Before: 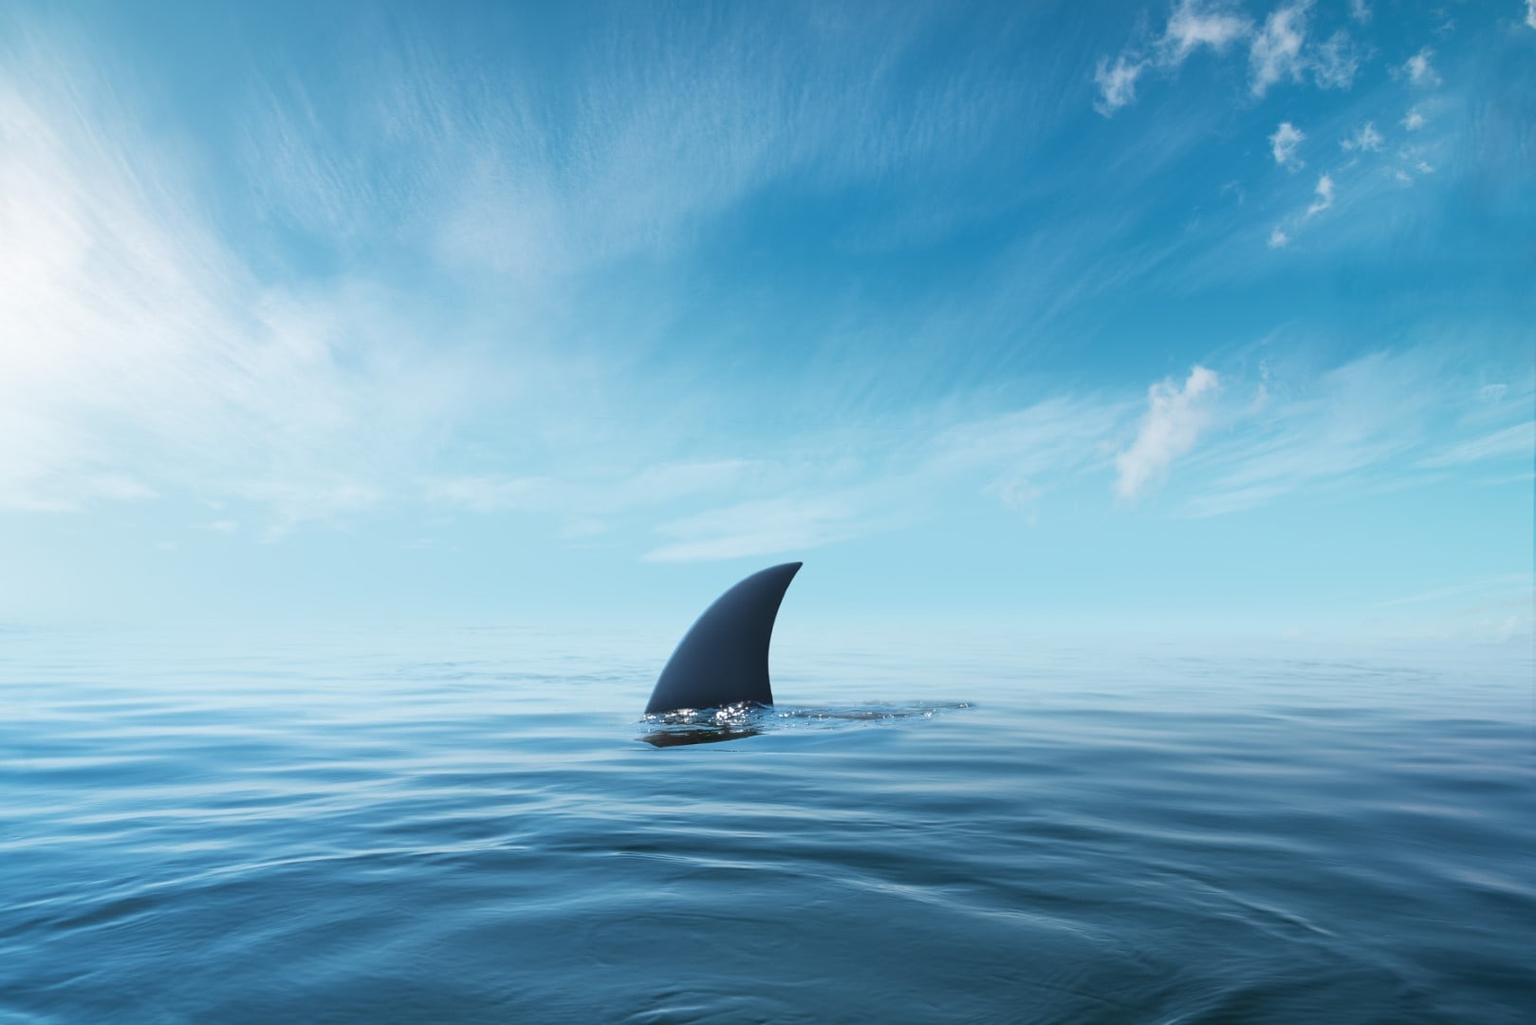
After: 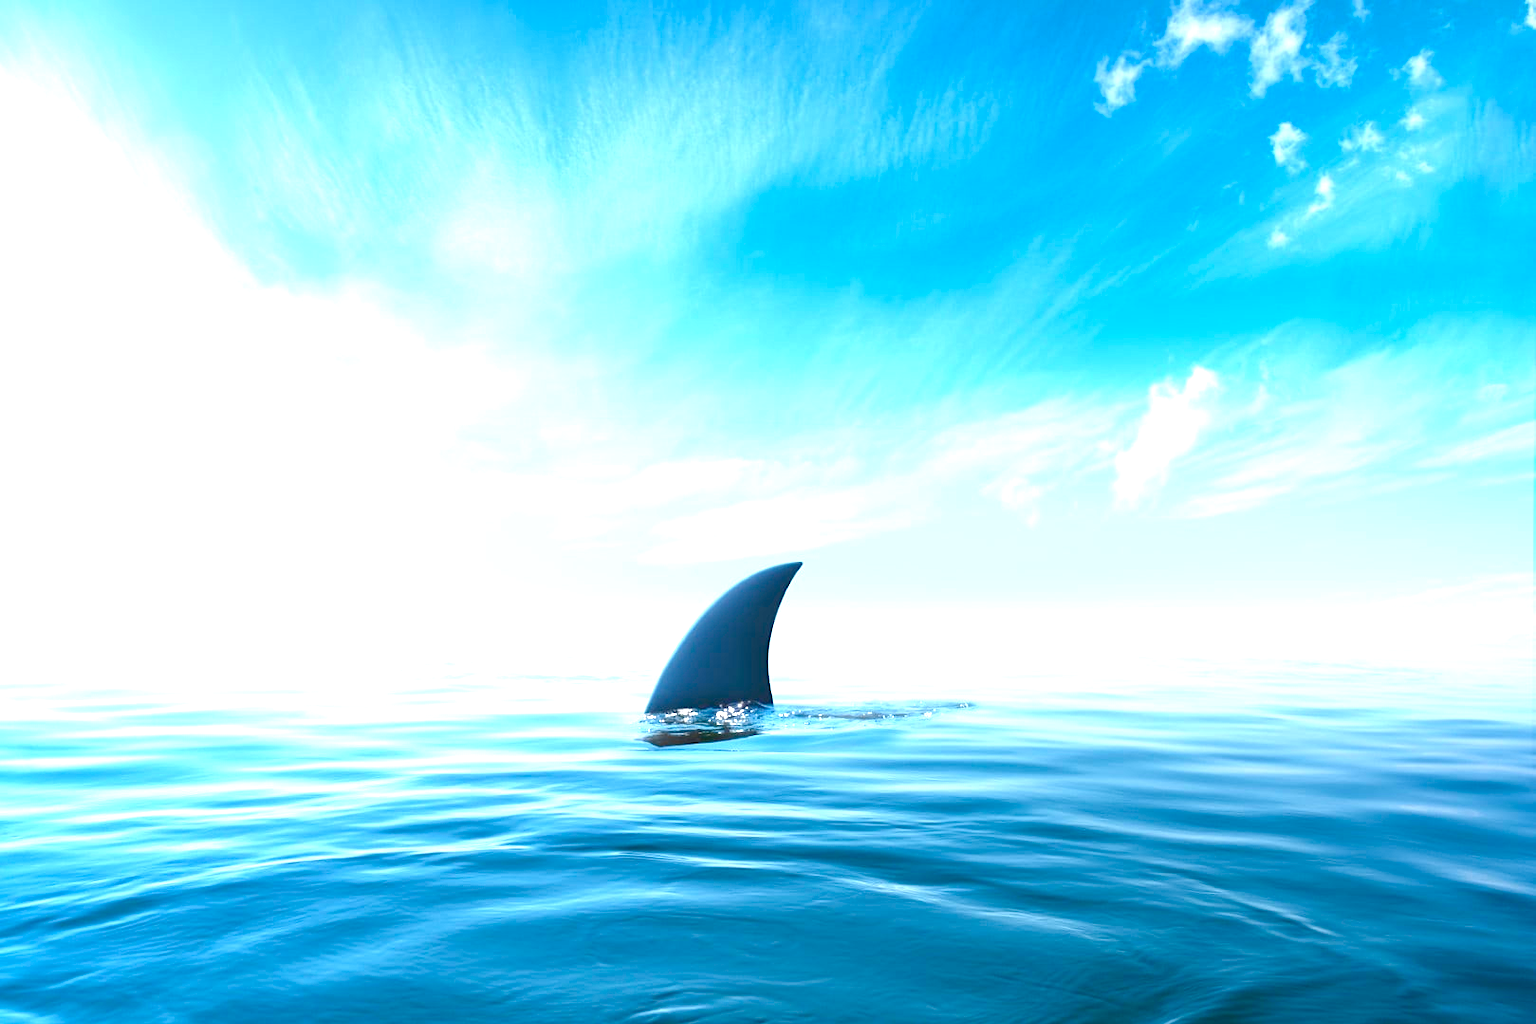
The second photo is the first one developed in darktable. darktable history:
exposure: exposure 0.64 EV, compensate highlight preservation false
color balance rgb: linear chroma grading › shadows -2.2%, linear chroma grading › highlights -15%, linear chroma grading › global chroma -10%, linear chroma grading › mid-tones -10%, perceptual saturation grading › global saturation 45%, perceptual saturation grading › highlights -50%, perceptual saturation grading › shadows 30%, perceptual brilliance grading › global brilliance 18%, global vibrance 45%
